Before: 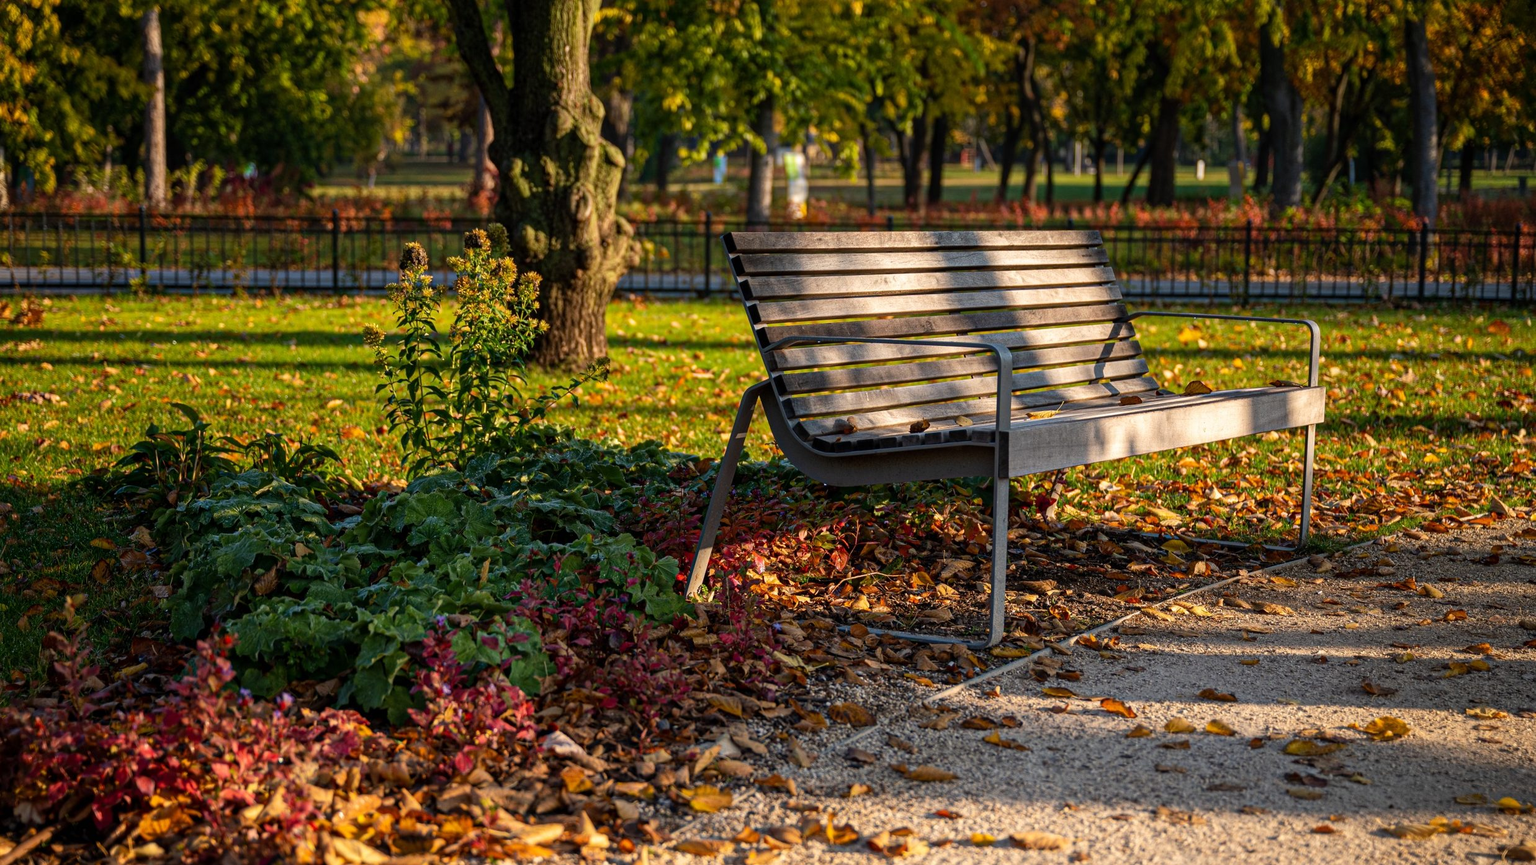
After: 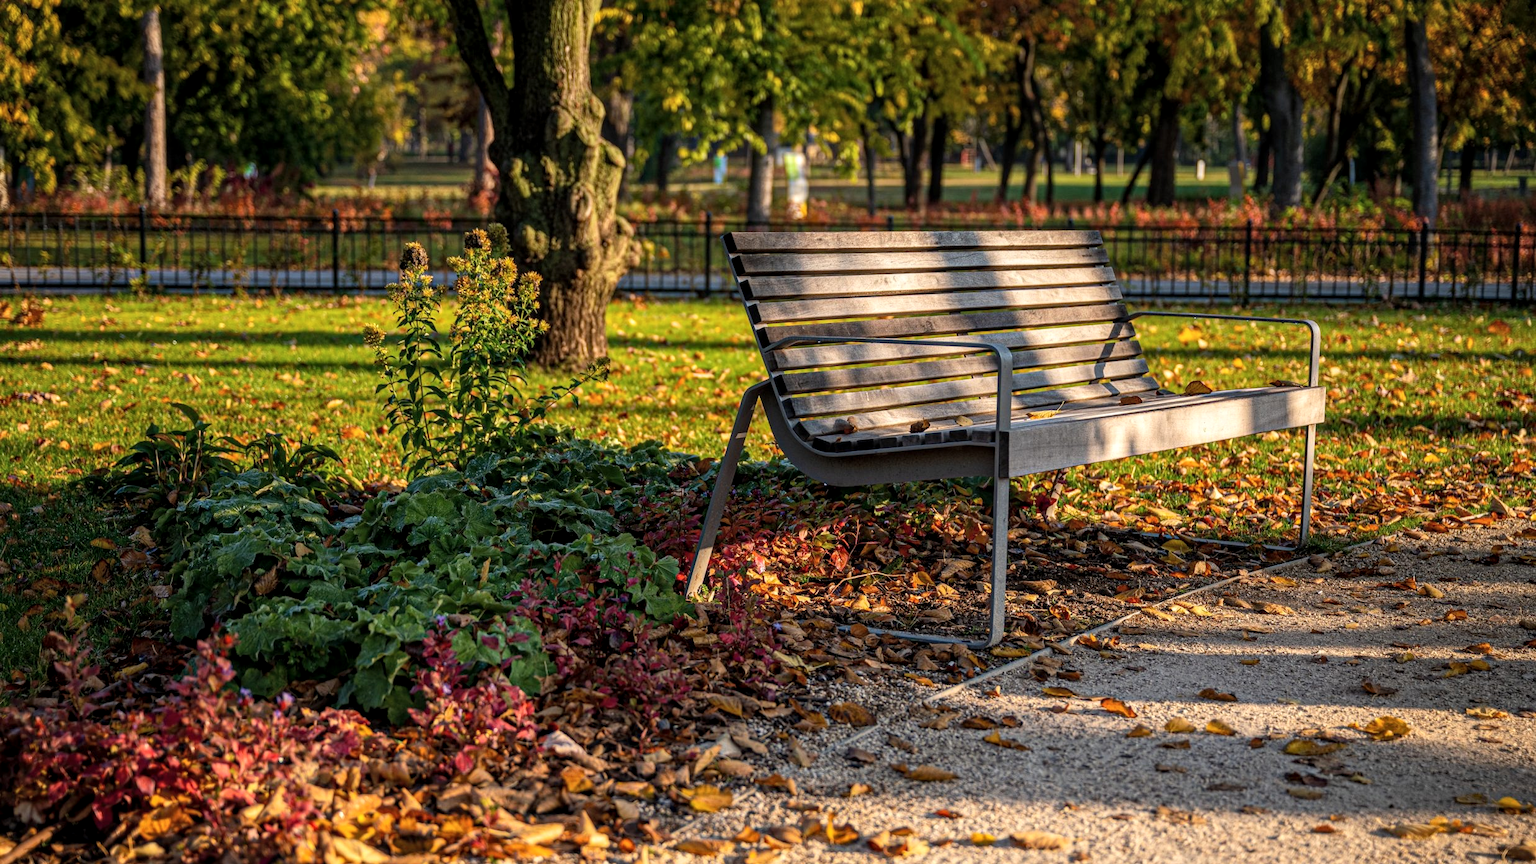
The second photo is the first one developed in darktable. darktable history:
contrast brightness saturation: contrast 0.048, brightness 0.056, saturation 0.013
local contrast: on, module defaults
